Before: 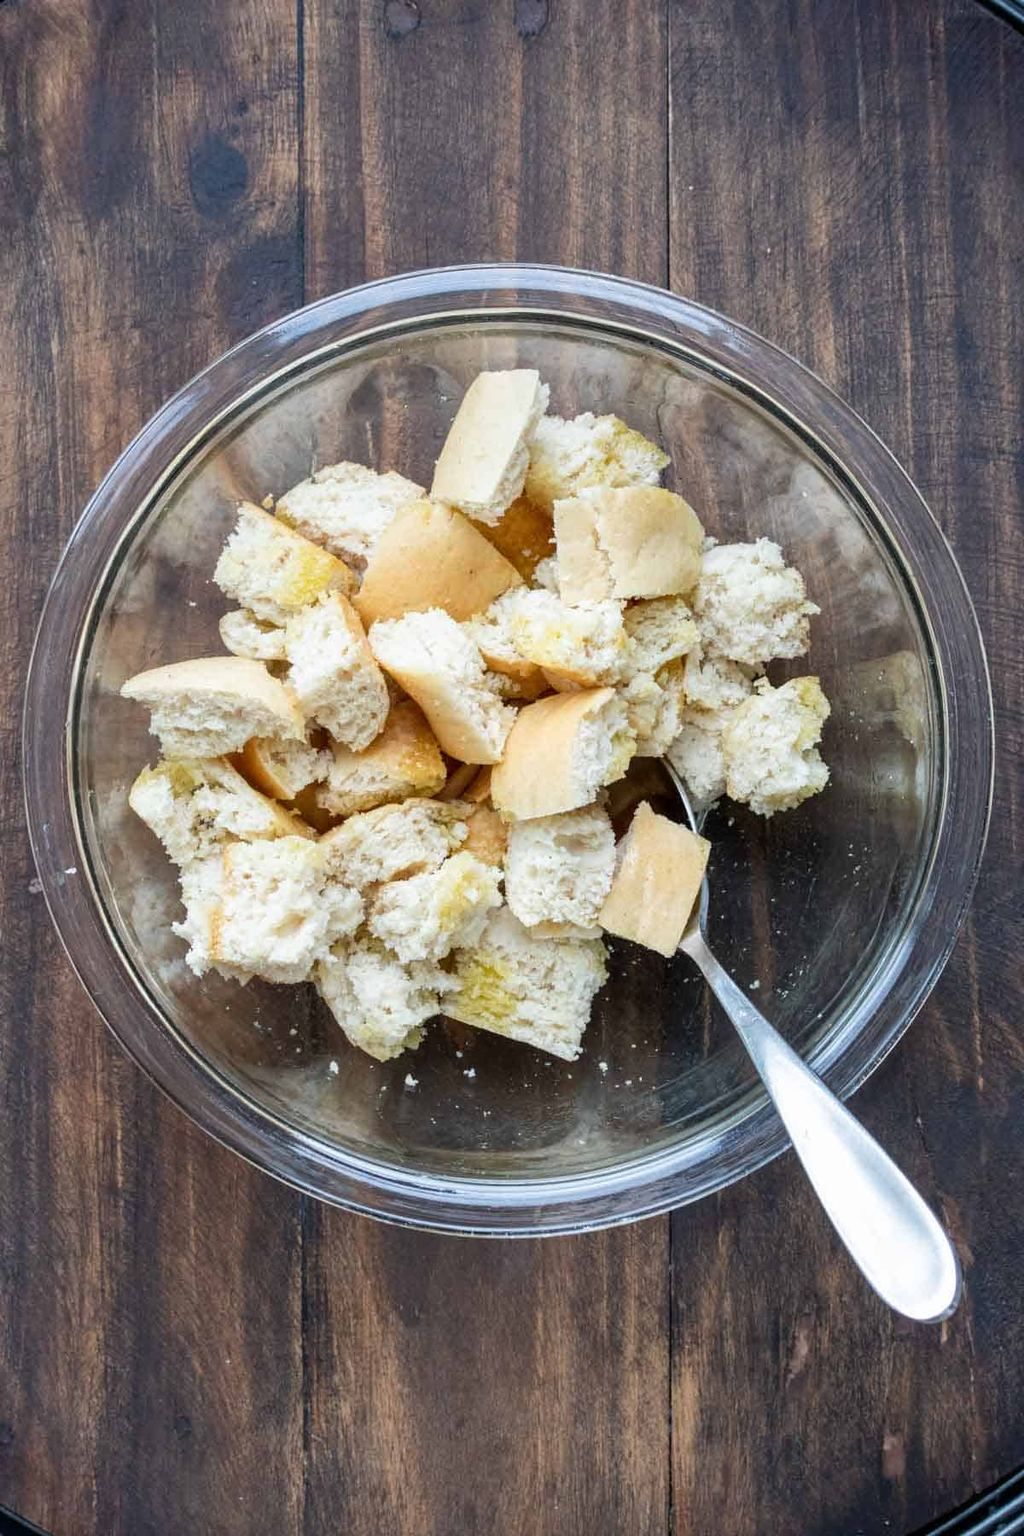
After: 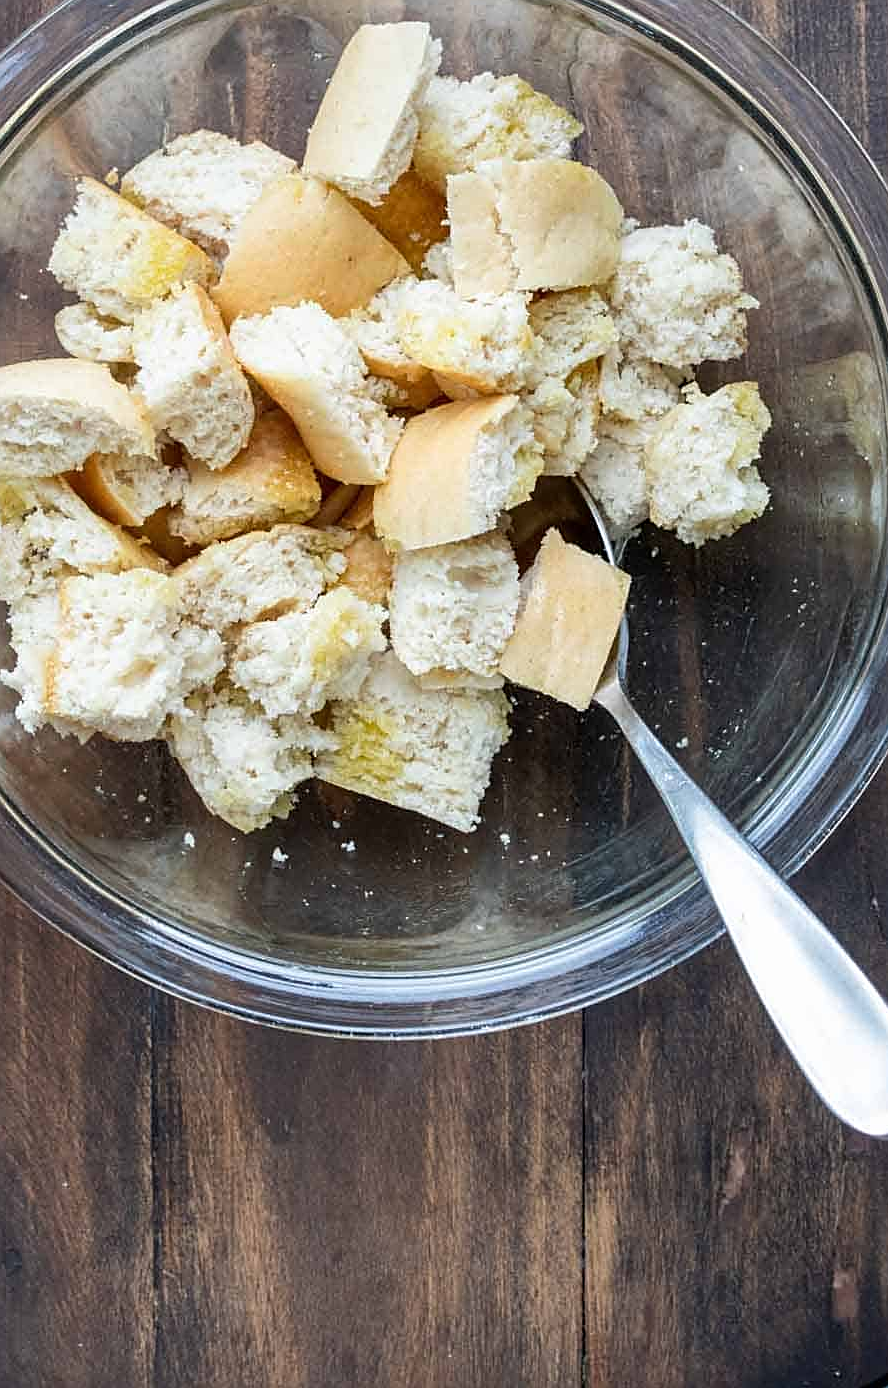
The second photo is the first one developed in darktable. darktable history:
sharpen: on, module defaults
crop: left 16.871%, top 22.857%, right 9.116%
